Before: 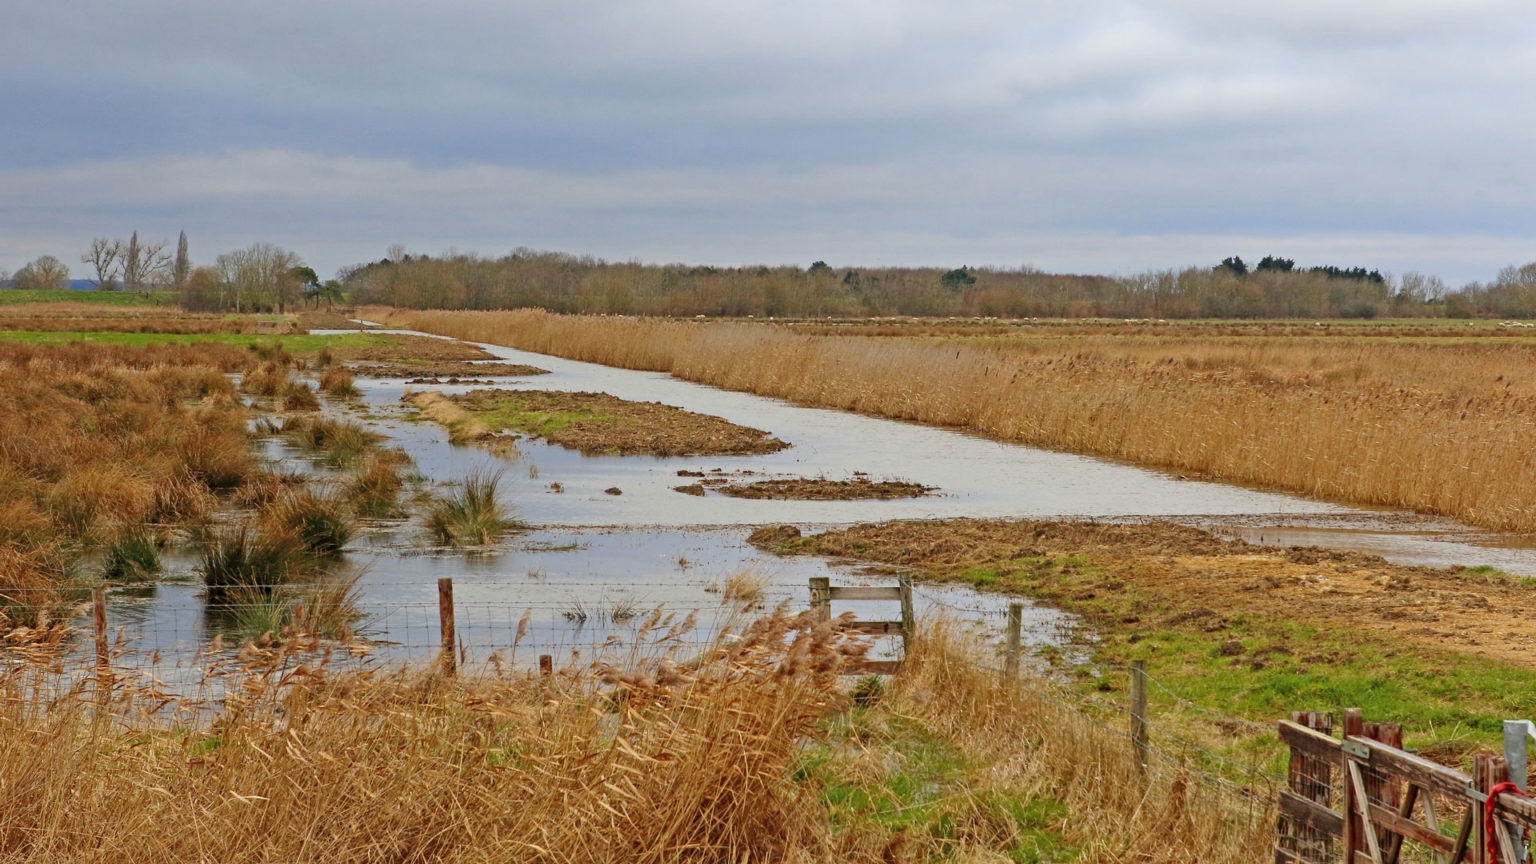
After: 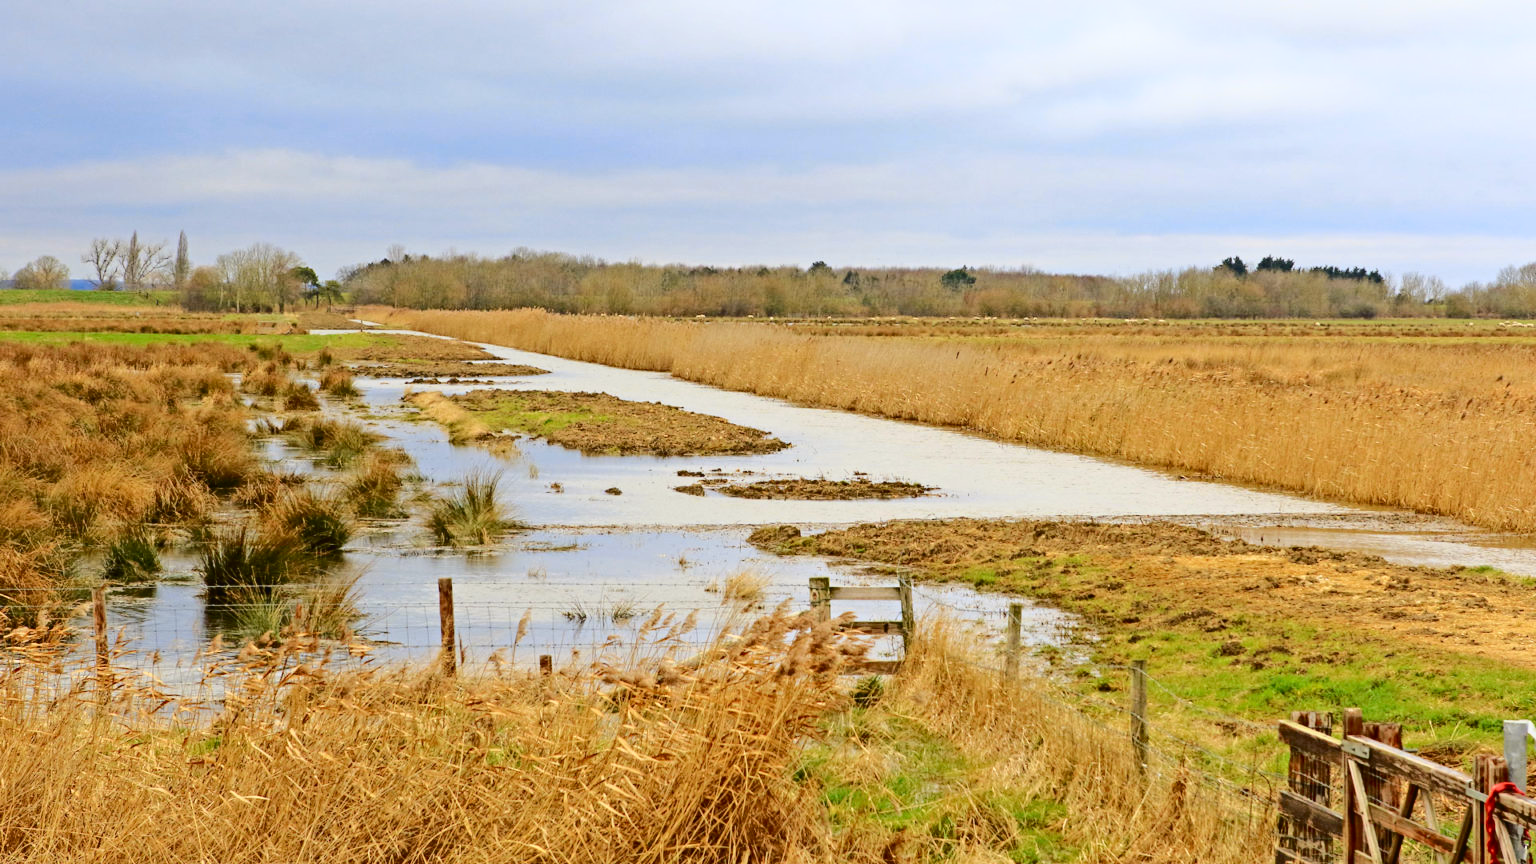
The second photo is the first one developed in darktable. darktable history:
tone curve: curves: ch0 [(0, 0.019) (0.078, 0.058) (0.223, 0.217) (0.424, 0.553) (0.631, 0.764) (0.816, 0.932) (1, 1)]; ch1 [(0, 0) (0.262, 0.227) (0.417, 0.386) (0.469, 0.467) (0.502, 0.503) (0.544, 0.548) (0.57, 0.579) (0.608, 0.62) (0.65, 0.68) (0.994, 0.987)]; ch2 [(0, 0) (0.262, 0.188) (0.5, 0.504) (0.553, 0.592) (0.599, 0.653) (1, 1)], color space Lab, independent channels, preserve colors none
